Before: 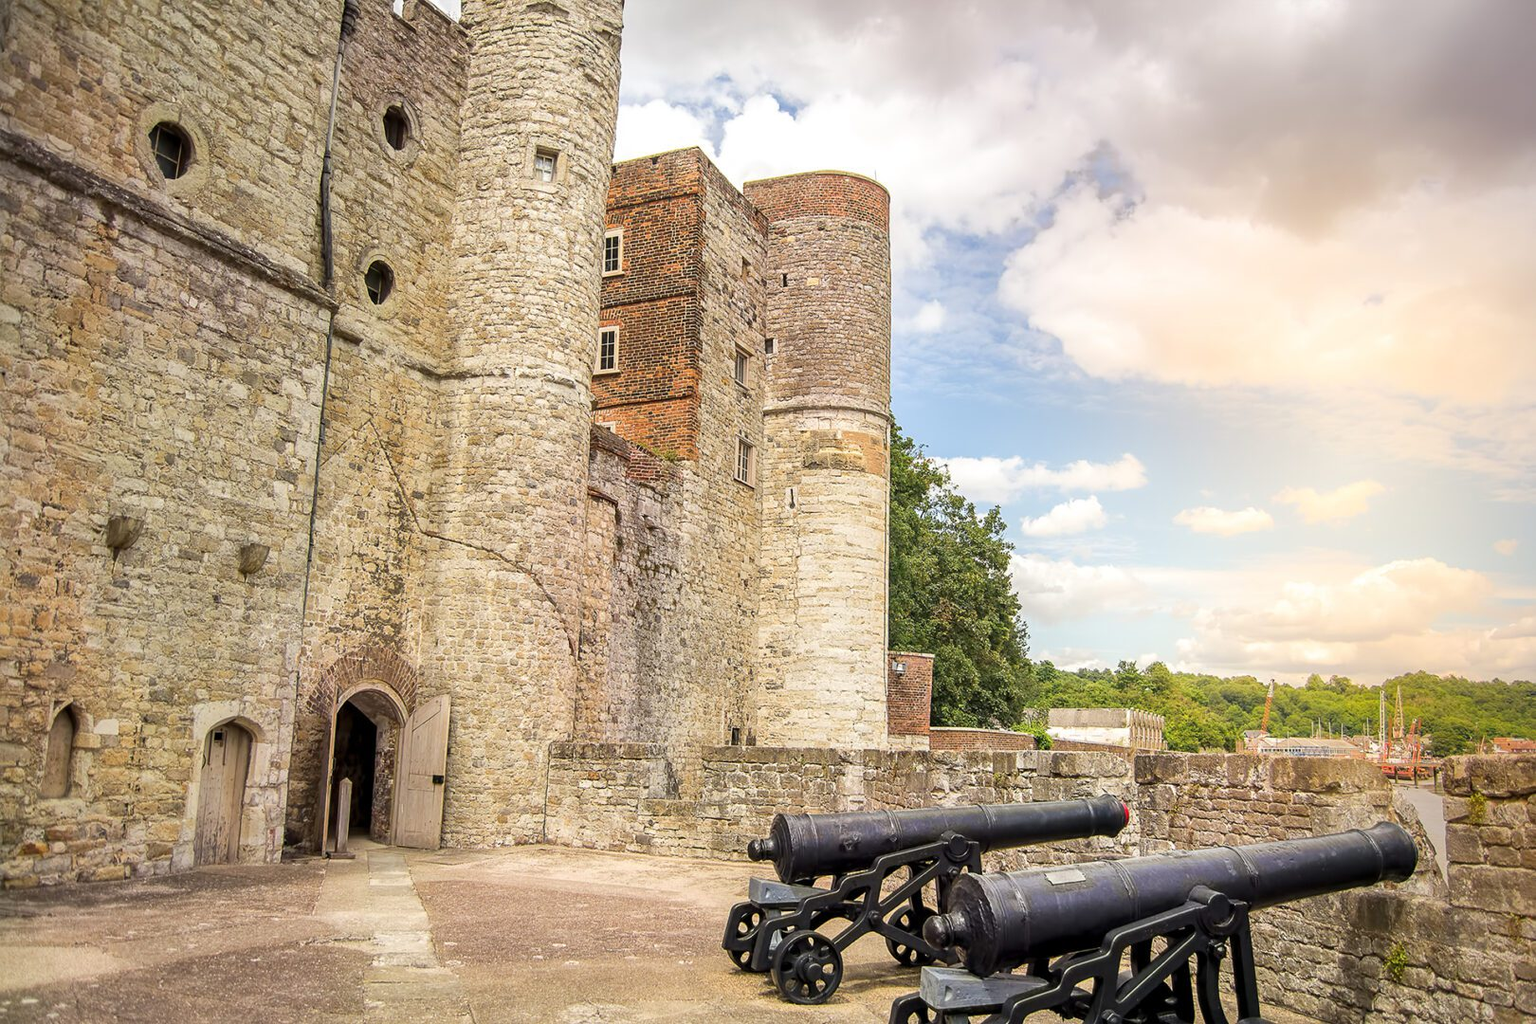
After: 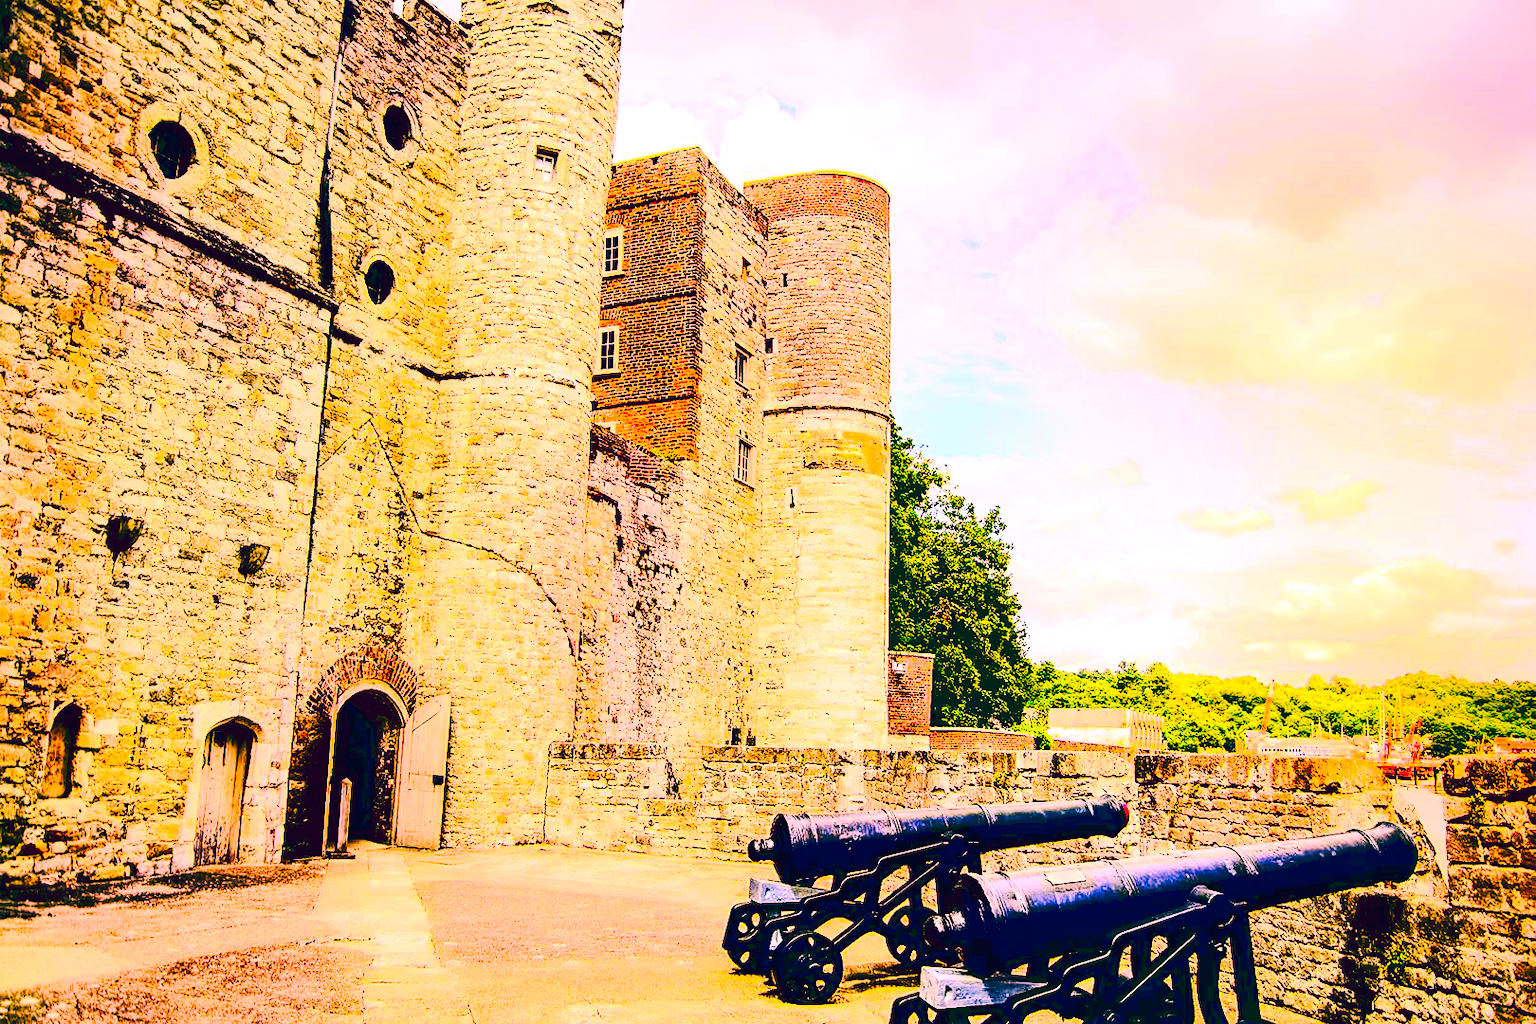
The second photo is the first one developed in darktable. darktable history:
contrast brightness saturation: contrast 0.789, brightness -0.993, saturation 0.984
tone curve: curves: ch0 [(0, 0) (0.003, 0.062) (0.011, 0.07) (0.025, 0.083) (0.044, 0.094) (0.069, 0.105) (0.1, 0.117) (0.136, 0.136) (0.177, 0.164) (0.224, 0.201) (0.277, 0.256) (0.335, 0.335) (0.399, 0.424) (0.468, 0.529) (0.543, 0.641) (0.623, 0.725) (0.709, 0.787) (0.801, 0.849) (0.898, 0.917) (1, 1)], preserve colors none
exposure: black level correction 0, exposure 0.691 EV, compensate highlight preservation false
color correction: highlights a* 16.57, highlights b* 0.296, shadows a* -15.3, shadows b* -14.24, saturation 1.5
